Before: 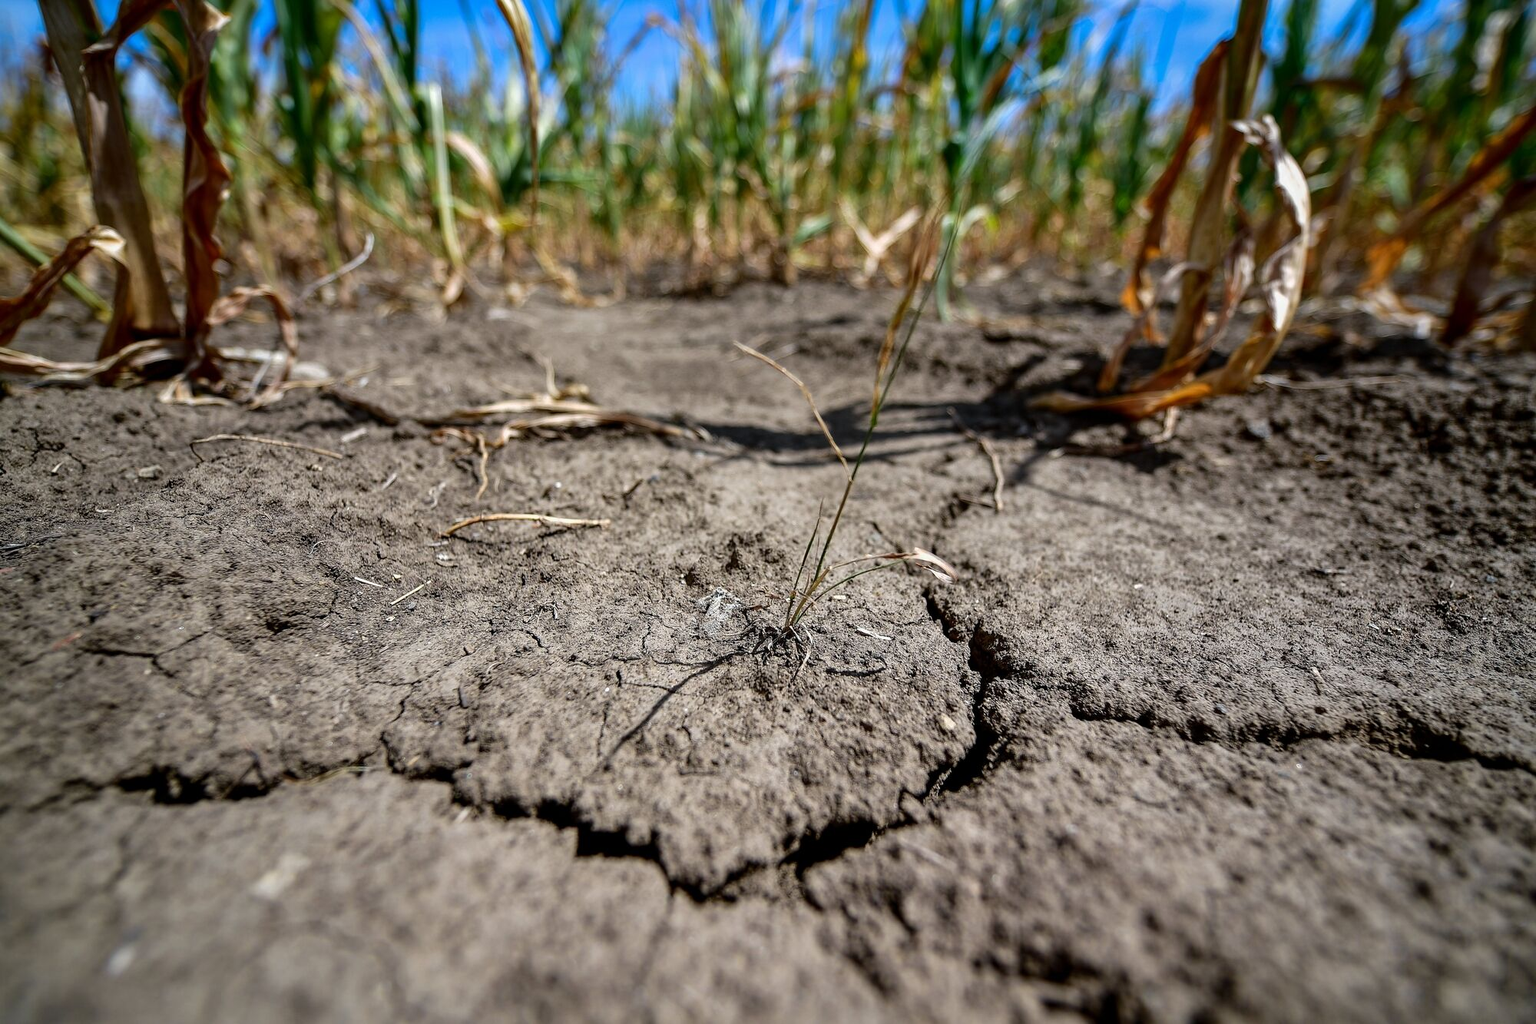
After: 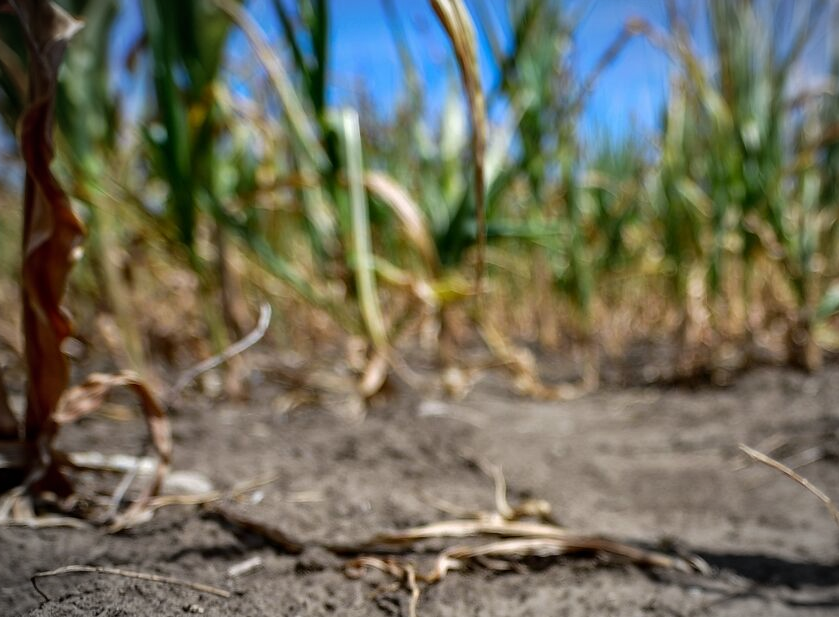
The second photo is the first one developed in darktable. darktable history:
vignetting: fall-off start 87%, automatic ratio true
crop and rotate: left 10.817%, top 0.062%, right 47.194%, bottom 53.626%
